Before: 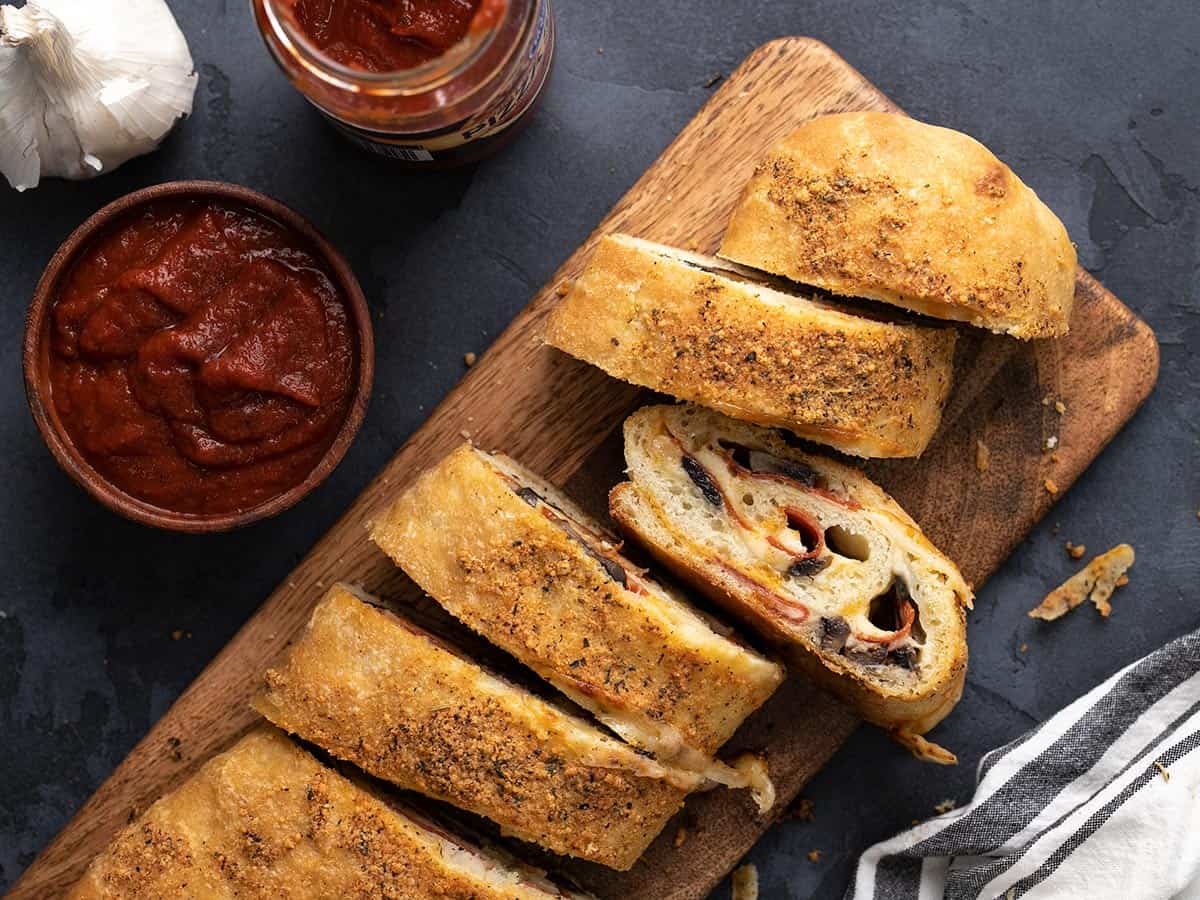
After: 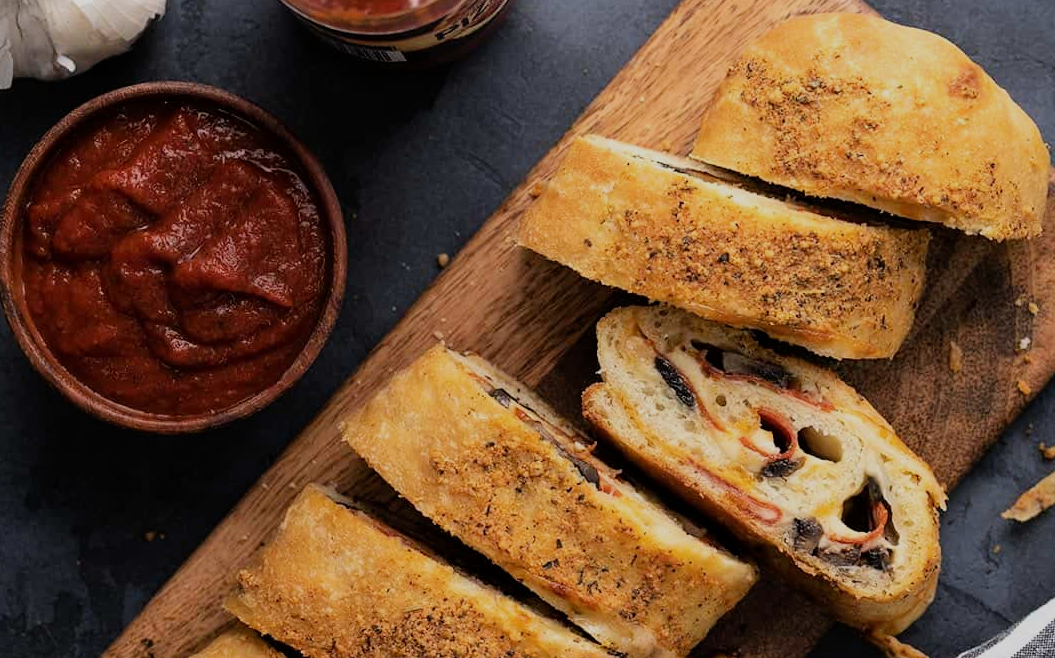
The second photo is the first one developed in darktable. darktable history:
levels: levels [0, 0.492, 0.984]
filmic rgb: black relative exposure -7.98 EV, white relative exposure 4.05 EV, hardness 4.12, preserve chrominance max RGB, color science v6 (2022), contrast in shadows safe, contrast in highlights safe
crop and rotate: left 2.283%, top 11.017%, right 9.785%, bottom 15.784%
